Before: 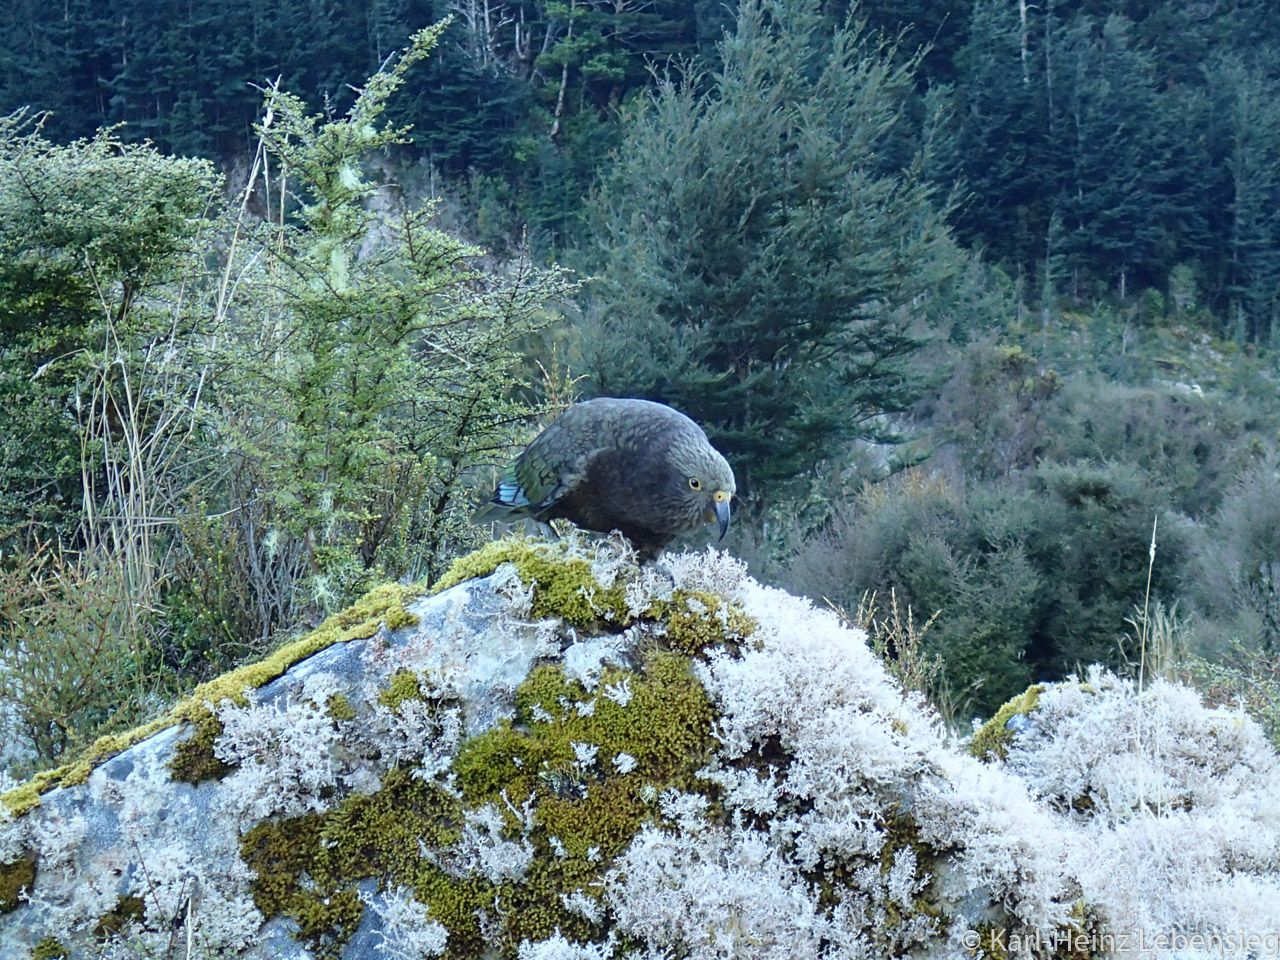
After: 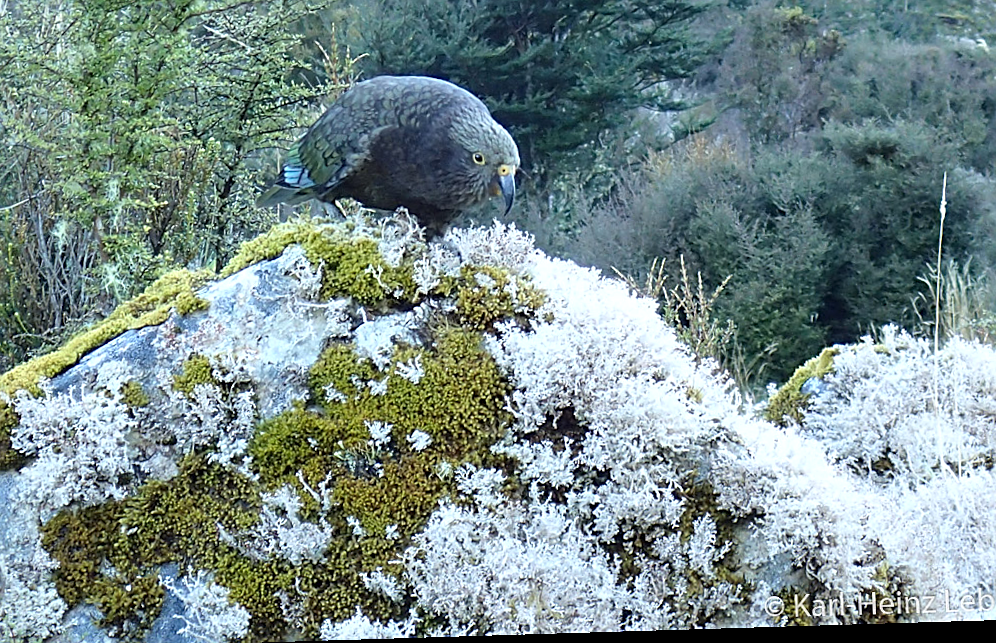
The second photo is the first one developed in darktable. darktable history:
crop and rotate: left 17.299%, top 35.115%, right 7.015%, bottom 1.024%
exposure: exposure 0.197 EV, compensate highlight preservation false
rotate and perspective: rotation -2.22°, lens shift (horizontal) -0.022, automatic cropping off
sharpen: on, module defaults
